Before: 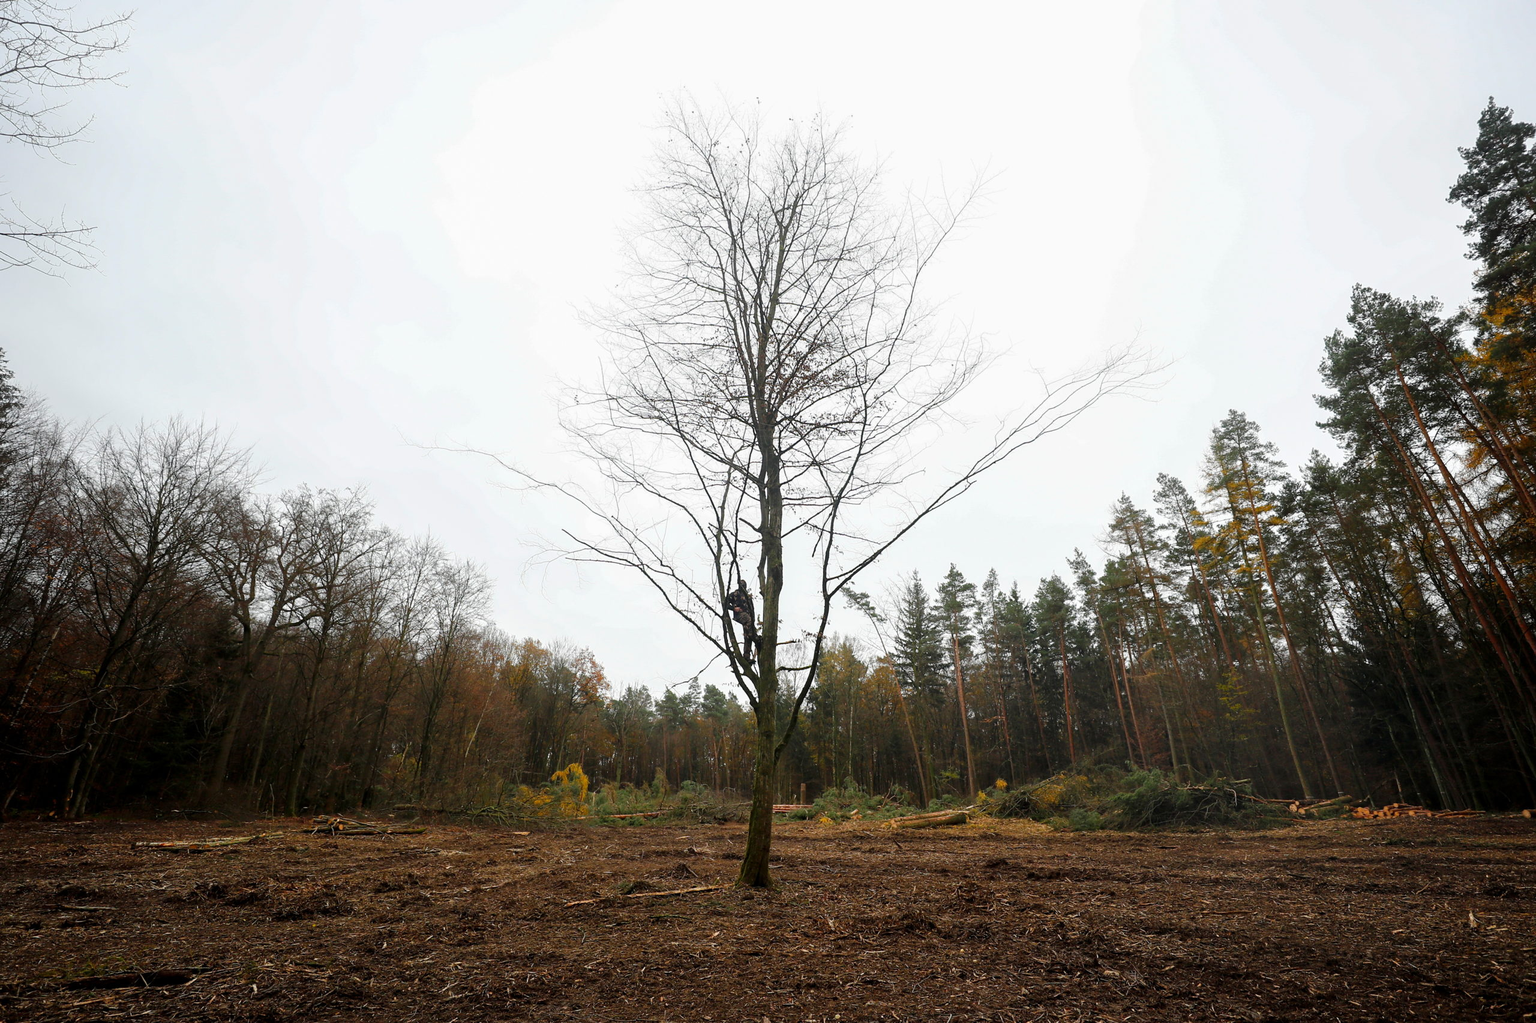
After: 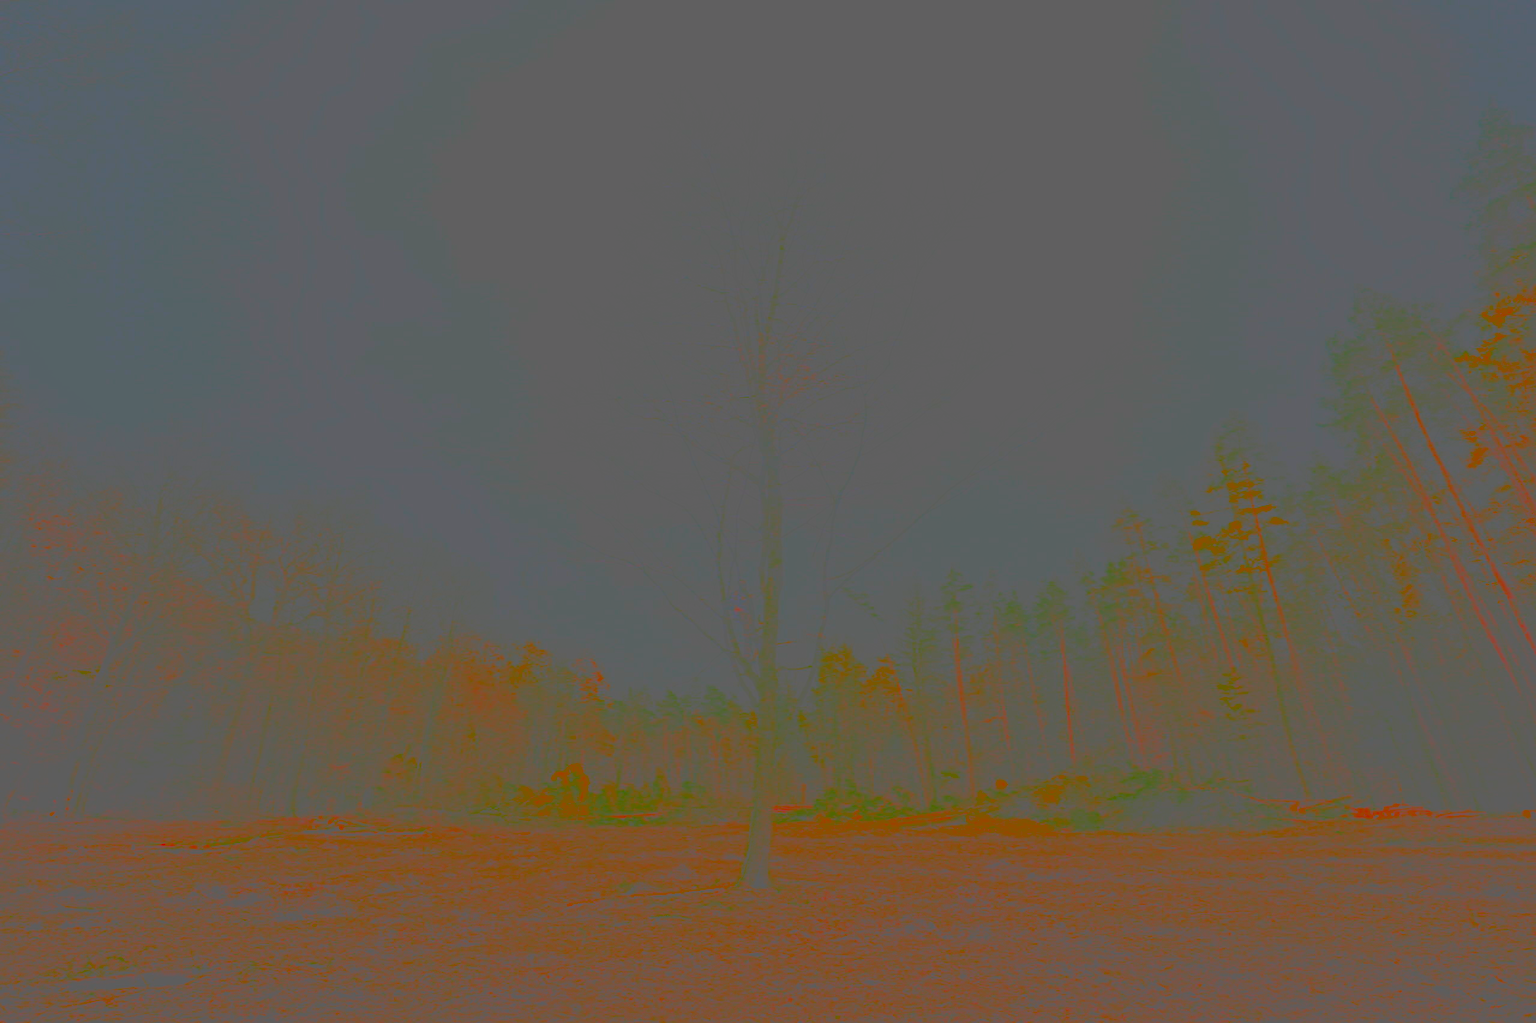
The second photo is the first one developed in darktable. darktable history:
contrast brightness saturation: contrast -0.99, brightness -0.161, saturation 0.732
